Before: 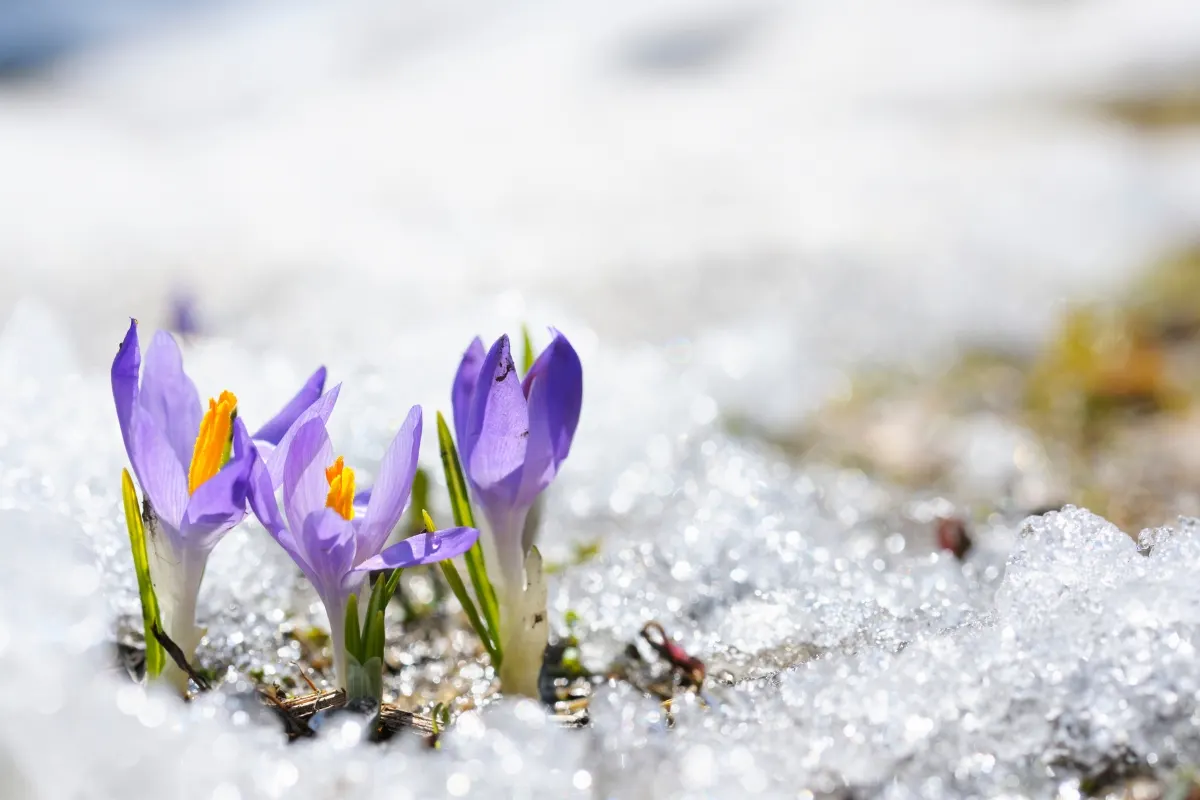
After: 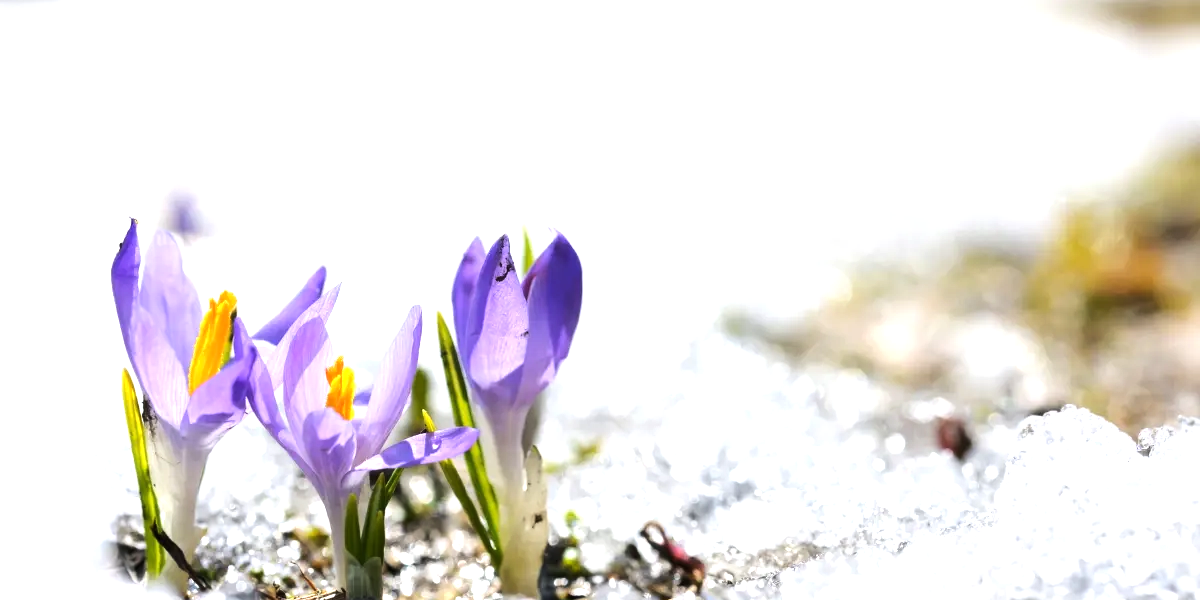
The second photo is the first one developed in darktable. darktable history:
crop and rotate: top 12.5%, bottom 12.5%
tone equalizer: -8 EV -0.75 EV, -7 EV -0.7 EV, -6 EV -0.6 EV, -5 EV -0.4 EV, -3 EV 0.4 EV, -2 EV 0.6 EV, -1 EV 0.7 EV, +0 EV 0.75 EV, edges refinement/feathering 500, mask exposure compensation -1.57 EV, preserve details no
